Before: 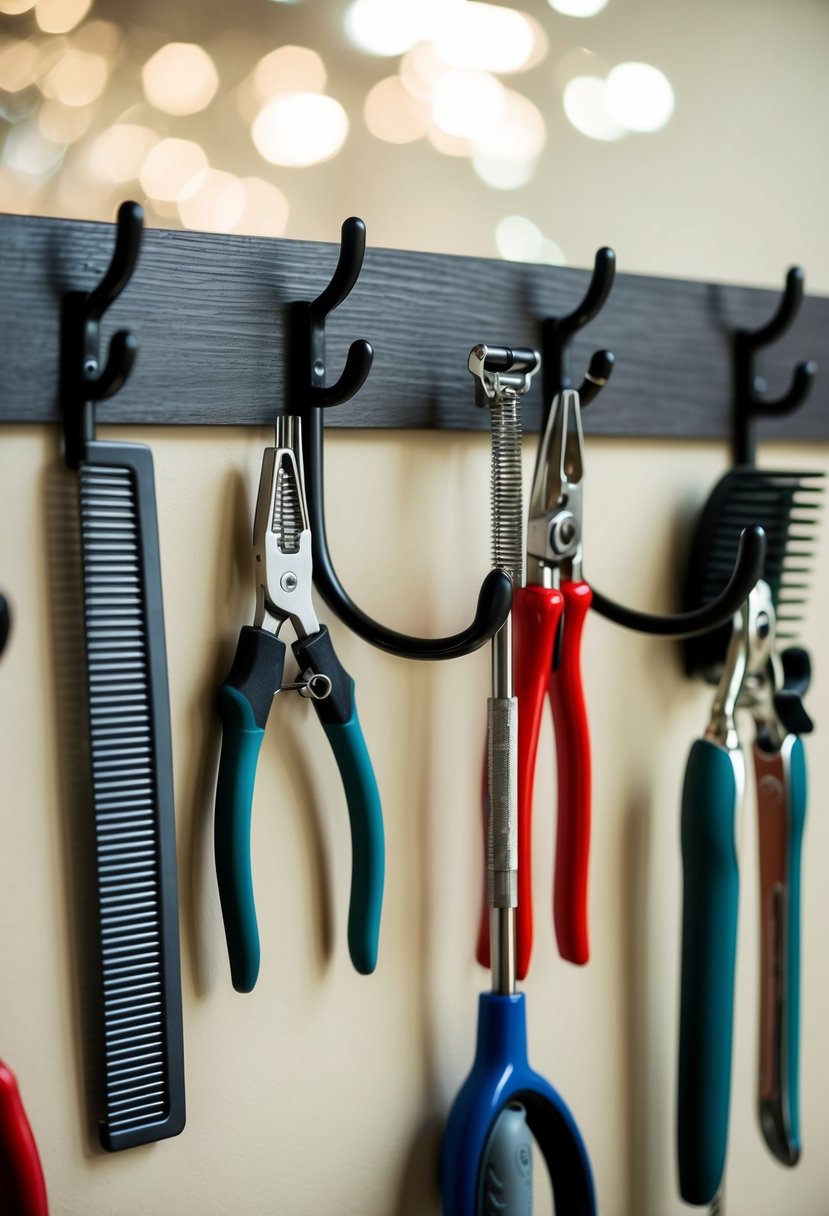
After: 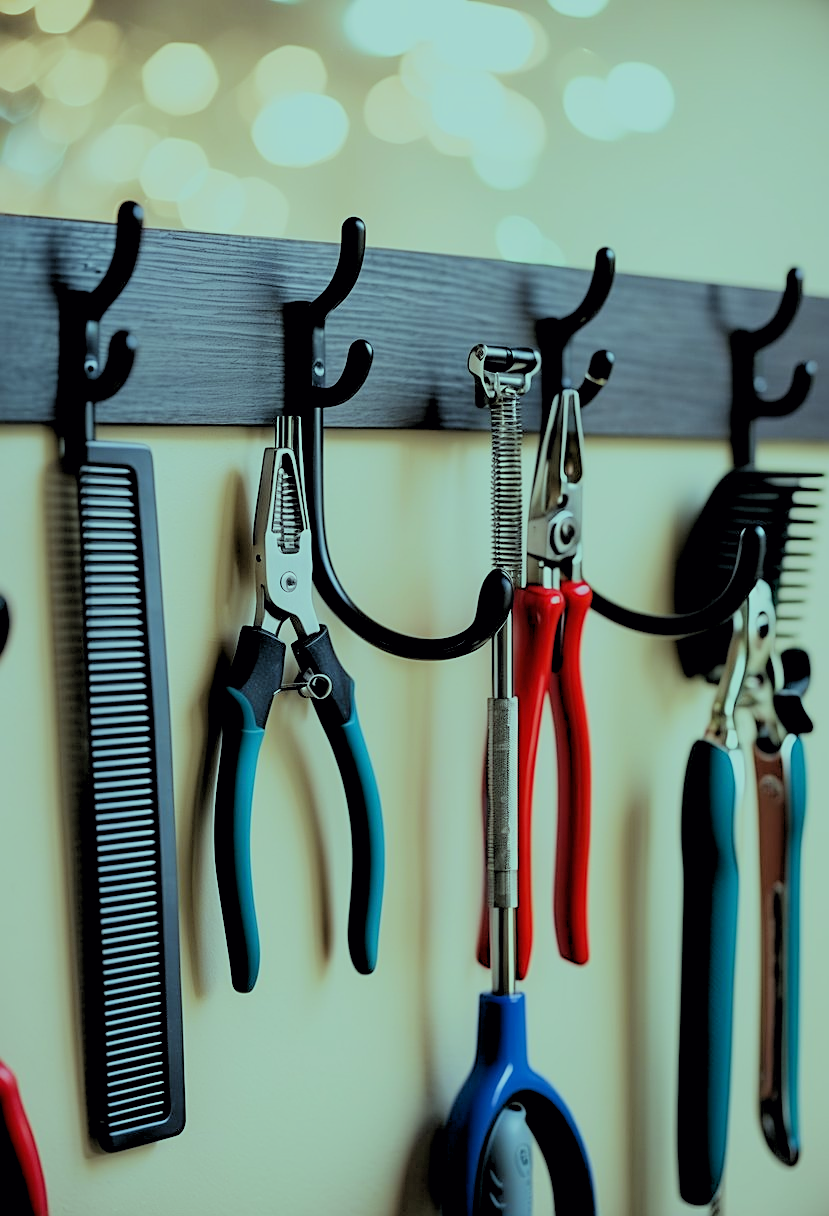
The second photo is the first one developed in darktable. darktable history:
filmic rgb: black relative exposure -7.15 EV, white relative exposure 5.36 EV, hardness 3.02, color science v6 (2022)
sharpen: on, module defaults
rgb levels: preserve colors sum RGB, levels [[0.038, 0.433, 0.934], [0, 0.5, 1], [0, 0.5, 1]]
color balance: mode lift, gamma, gain (sRGB), lift [0.997, 0.979, 1.021, 1.011], gamma [1, 1.084, 0.916, 0.998], gain [1, 0.87, 1.13, 1.101], contrast 4.55%, contrast fulcrum 38.24%, output saturation 104.09%
